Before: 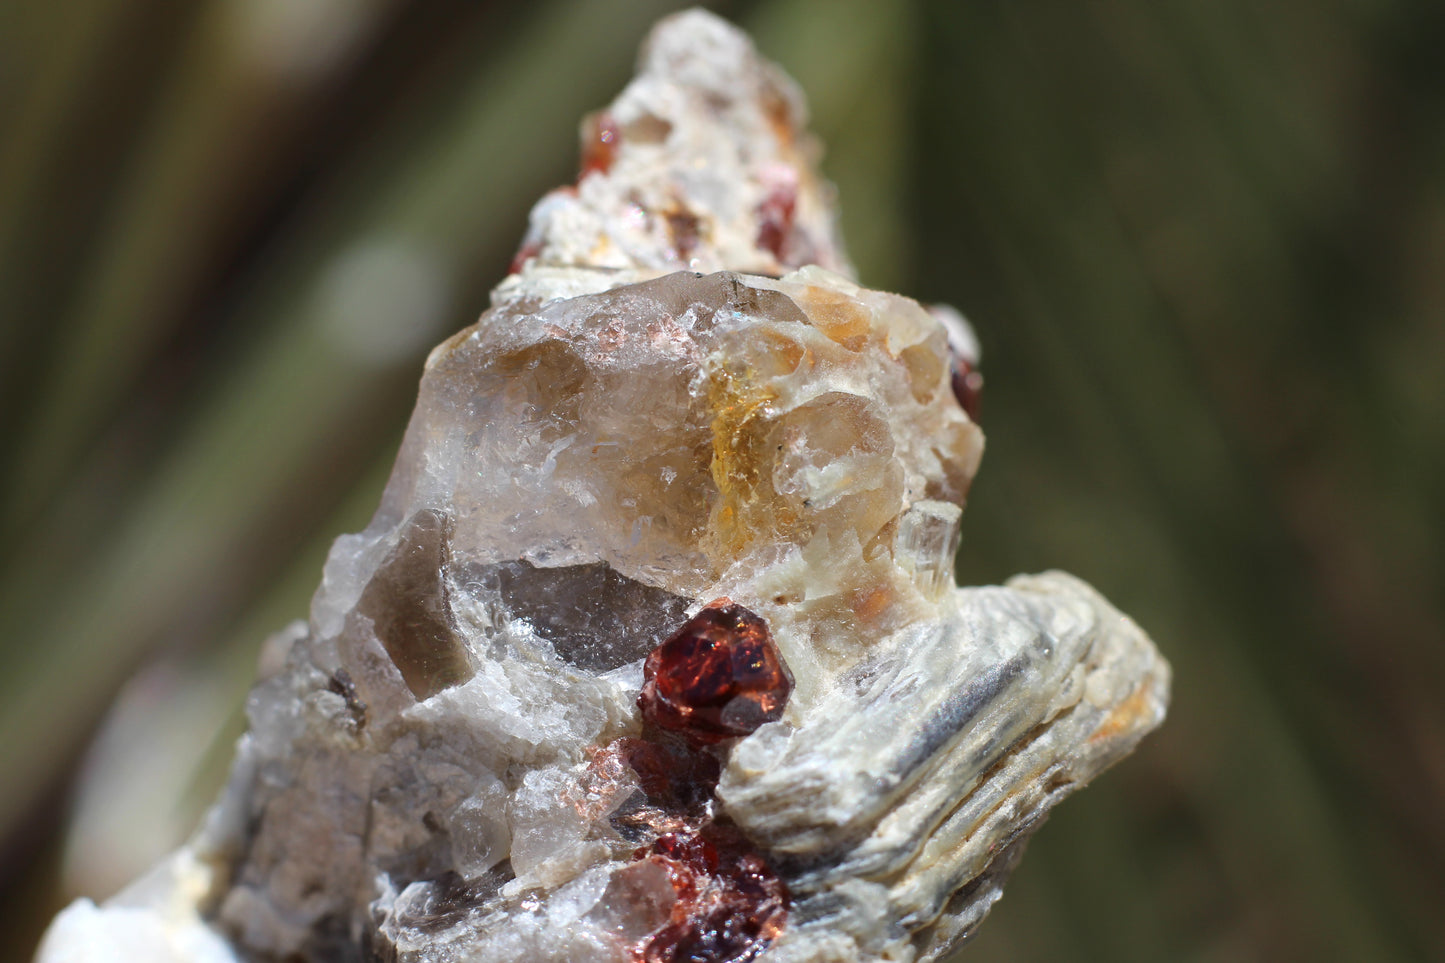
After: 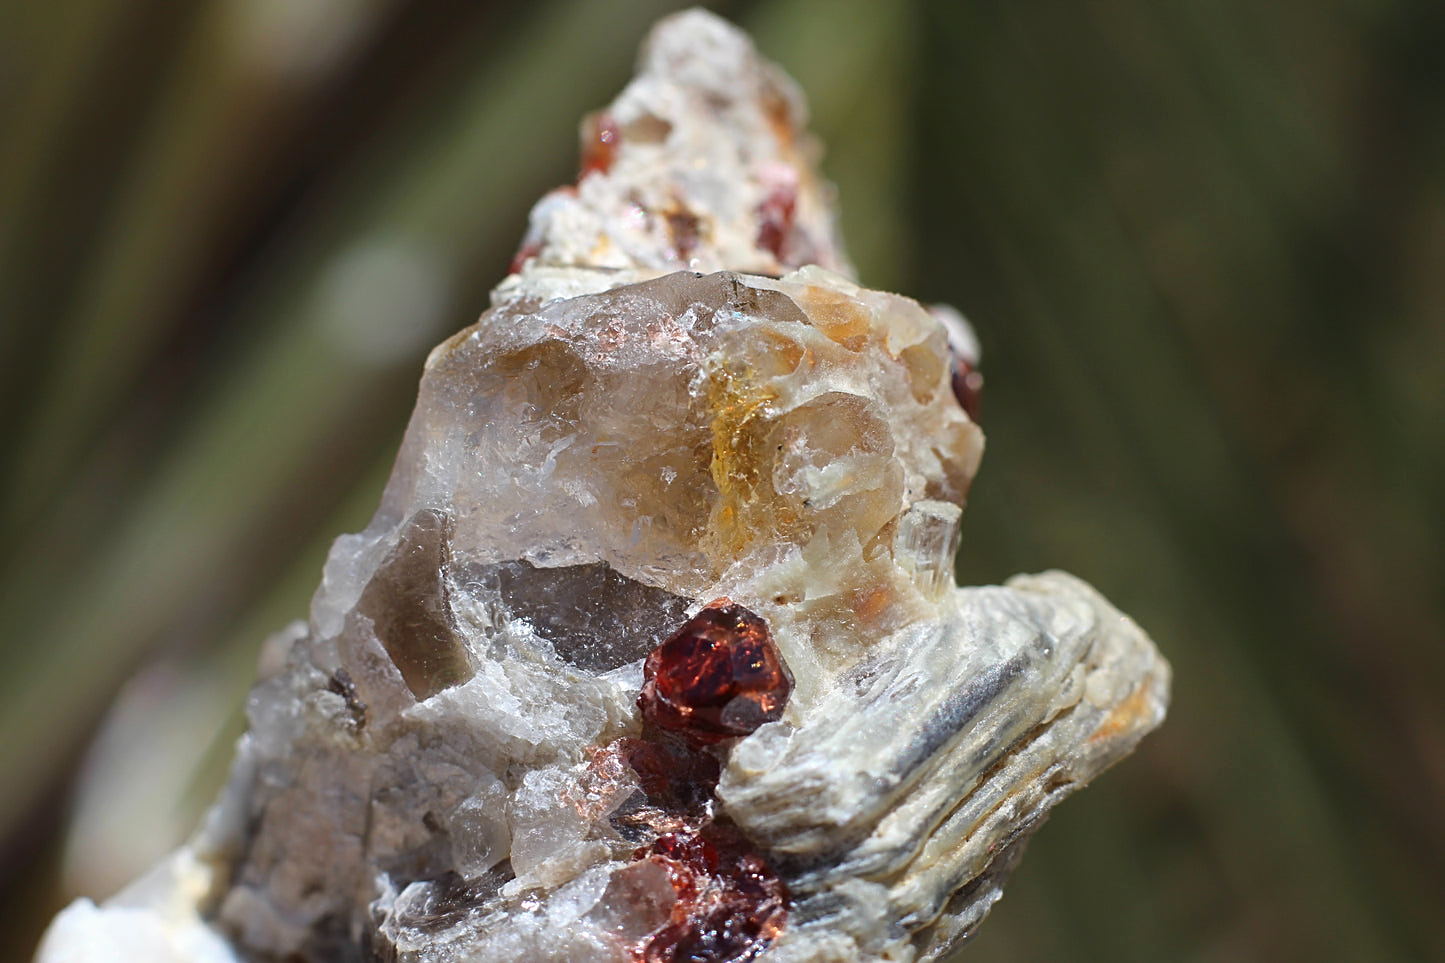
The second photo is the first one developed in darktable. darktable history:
sharpen: on, module defaults
contrast brightness saturation: contrast -0.02, brightness -0.01, saturation 0.03
